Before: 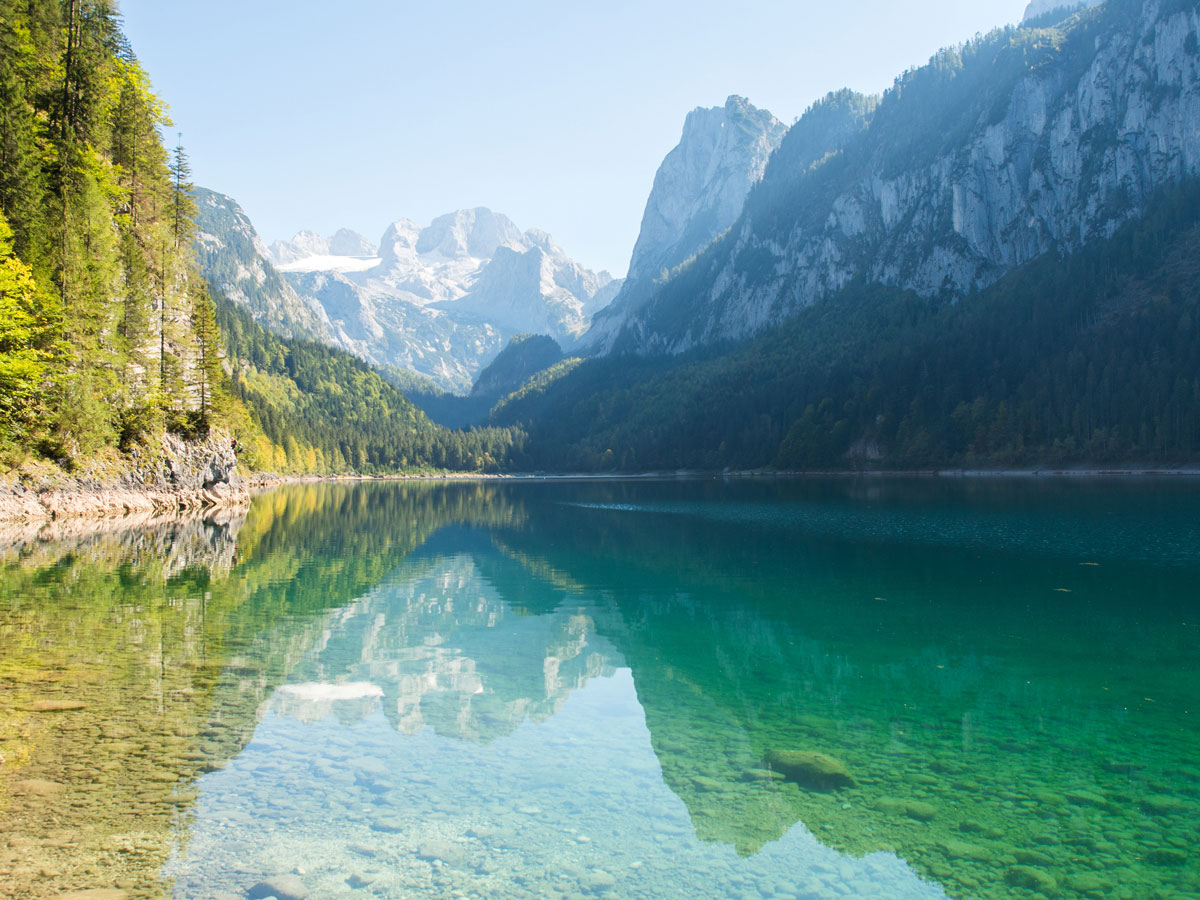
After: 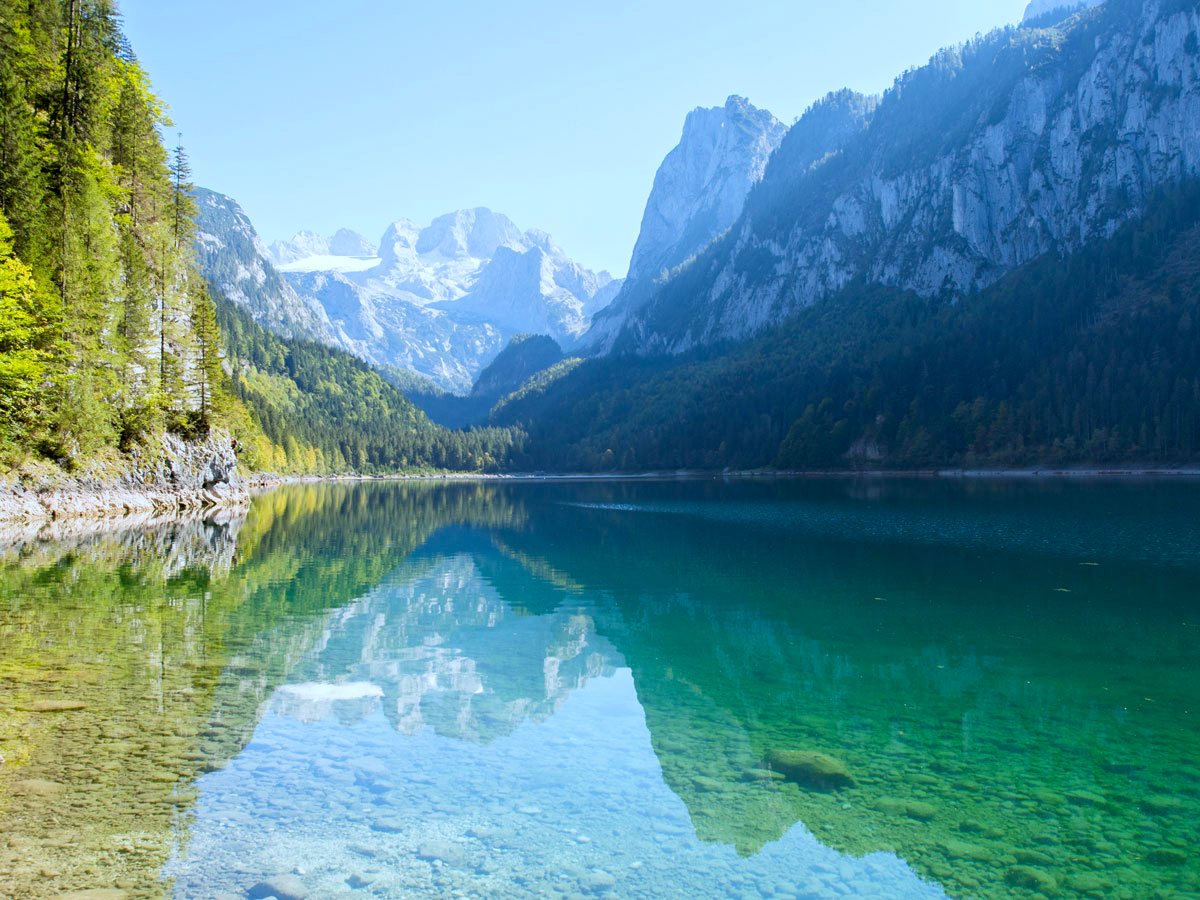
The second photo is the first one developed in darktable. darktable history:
haze removal: compatibility mode true, adaptive false
exposure: black level correction 0.011, compensate highlight preservation false
white balance: red 0.948, green 1.02, blue 1.176
color balance: lift [1.004, 1.002, 1.002, 0.998], gamma [1, 1.007, 1.002, 0.993], gain [1, 0.977, 1.013, 1.023], contrast -3.64%
